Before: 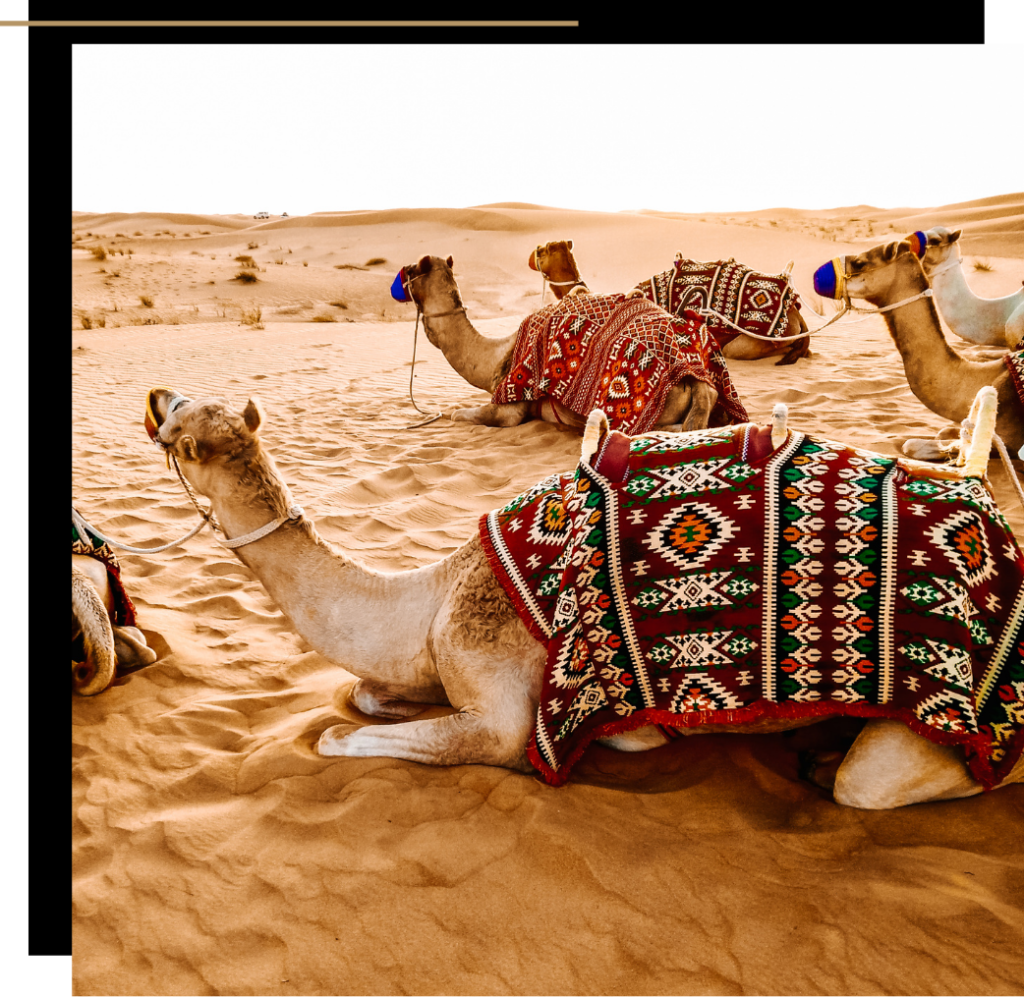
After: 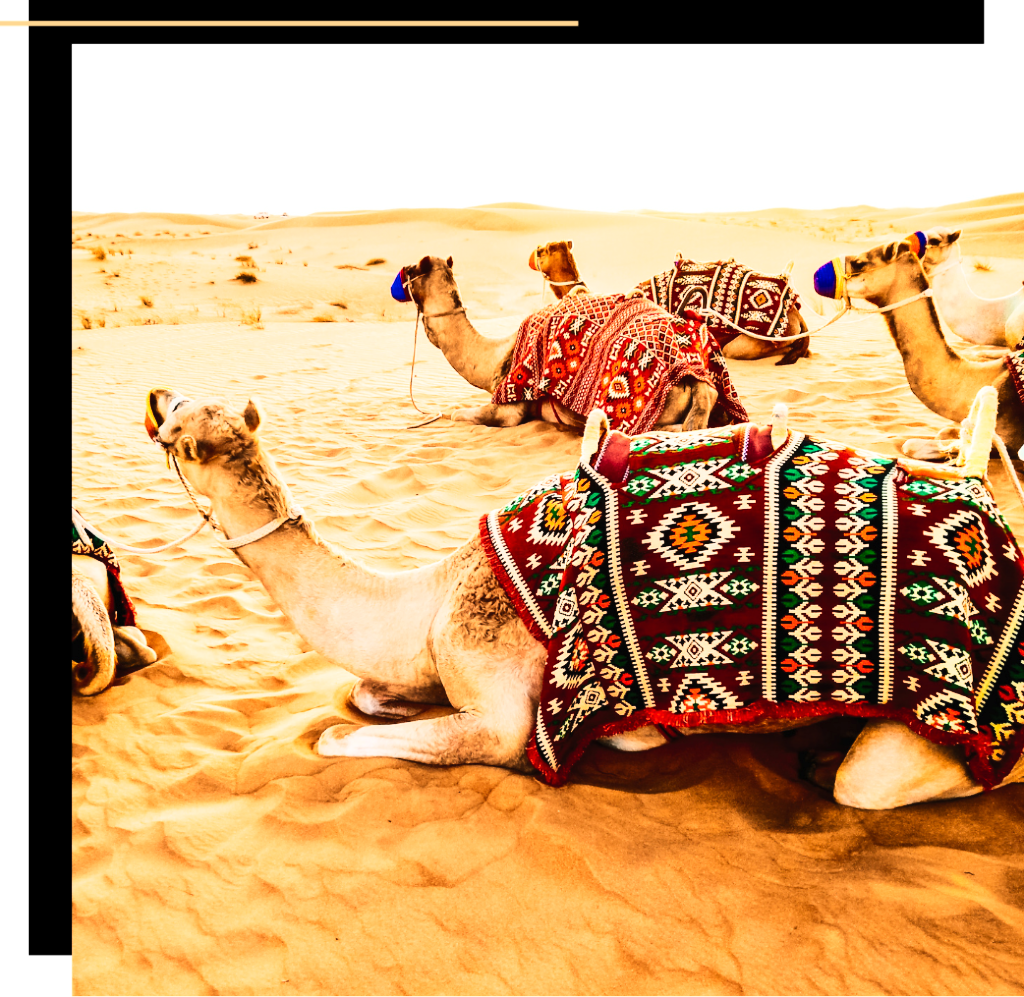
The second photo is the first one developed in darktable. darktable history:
tone equalizer: on, module defaults
contrast brightness saturation: contrast 0.2, brightness 0.15, saturation 0.14
base curve: curves: ch0 [(0, 0) (0.028, 0.03) (0.121, 0.232) (0.46, 0.748) (0.859, 0.968) (1, 1)]
